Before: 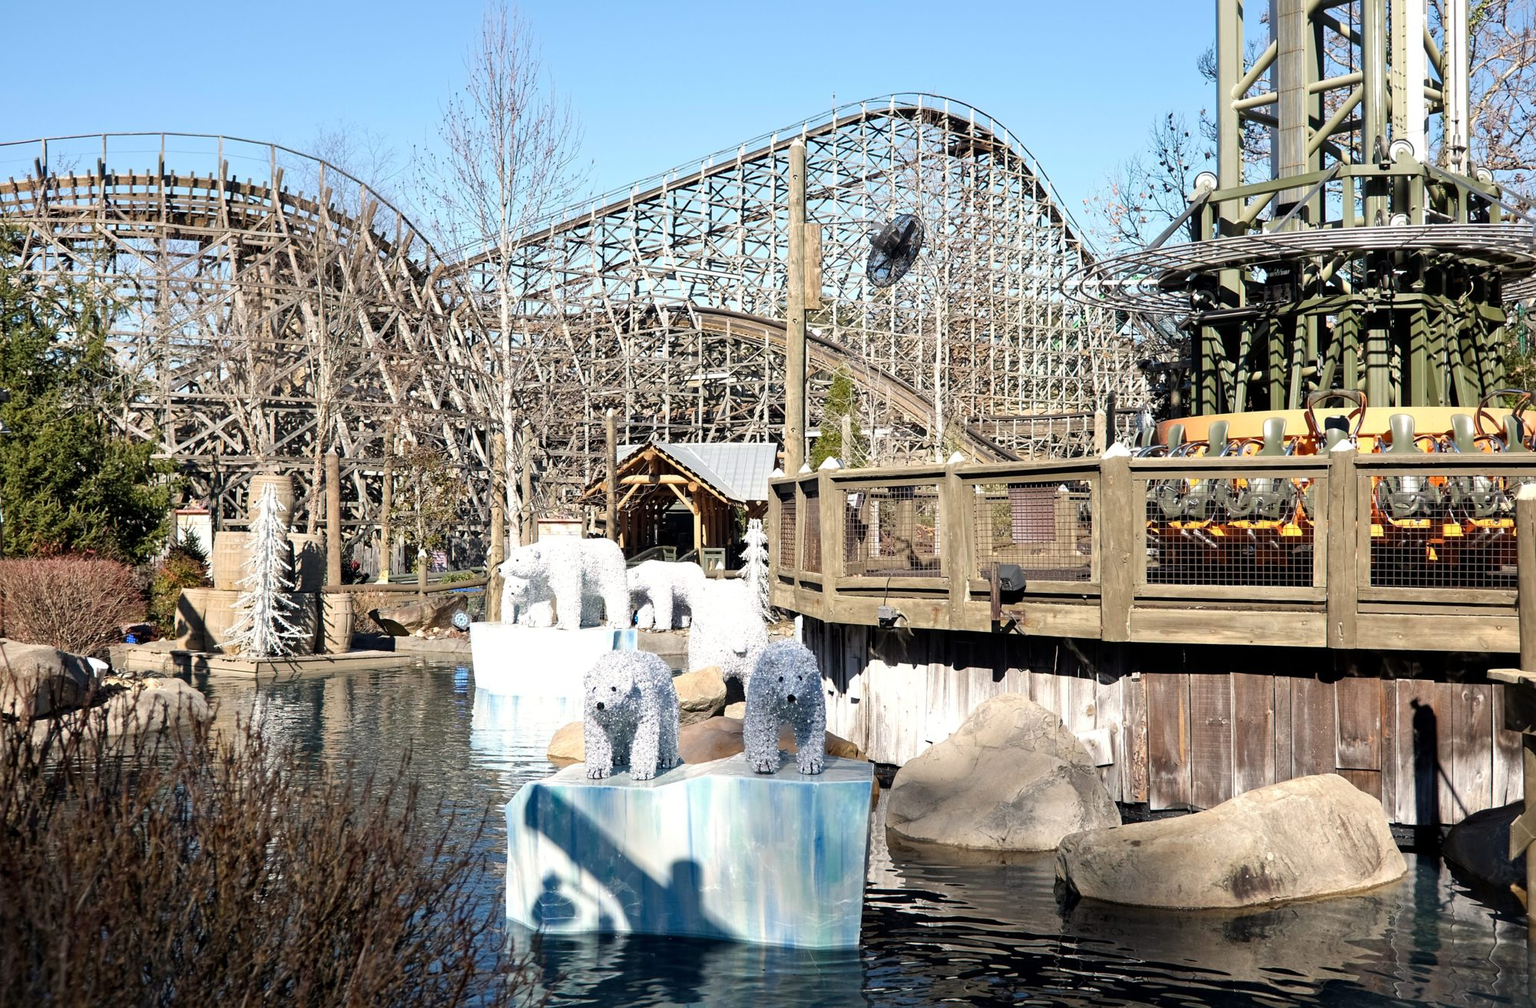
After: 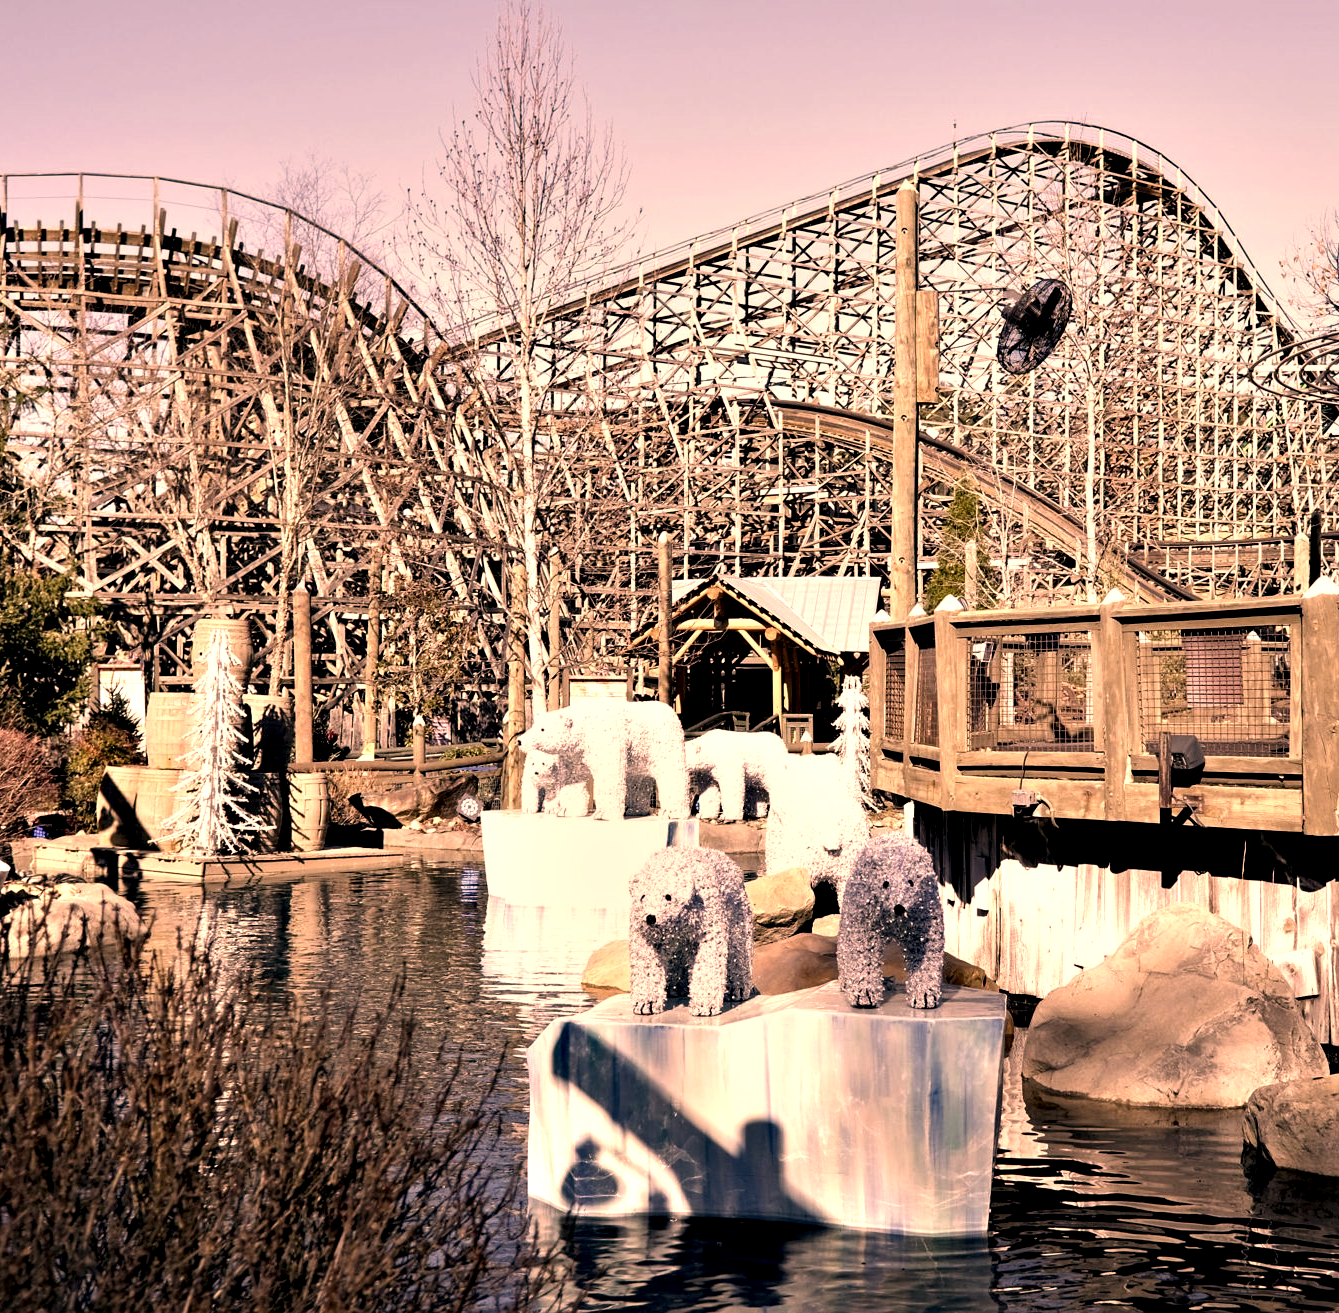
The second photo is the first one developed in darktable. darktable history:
color correction: highlights a* 39.63, highlights b* 39.75, saturation 0.686
crop and rotate: left 6.57%, right 26.457%
contrast equalizer: y [[0.6 ×6], [0.55 ×6], [0 ×6], [0 ×6], [0 ×6]]
